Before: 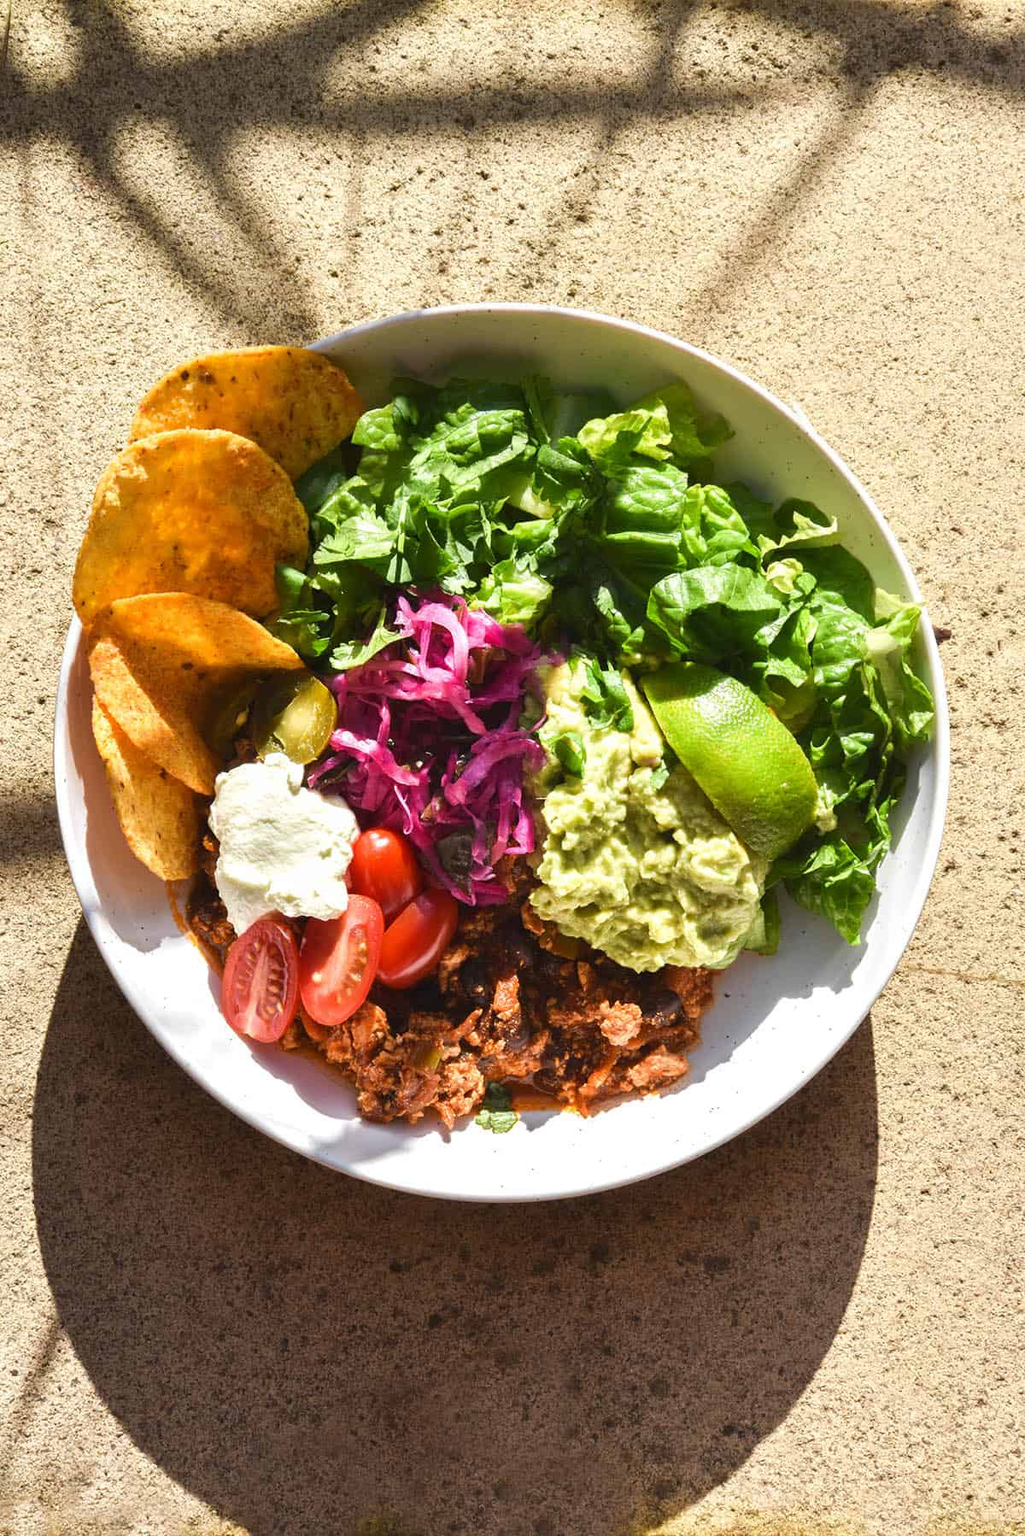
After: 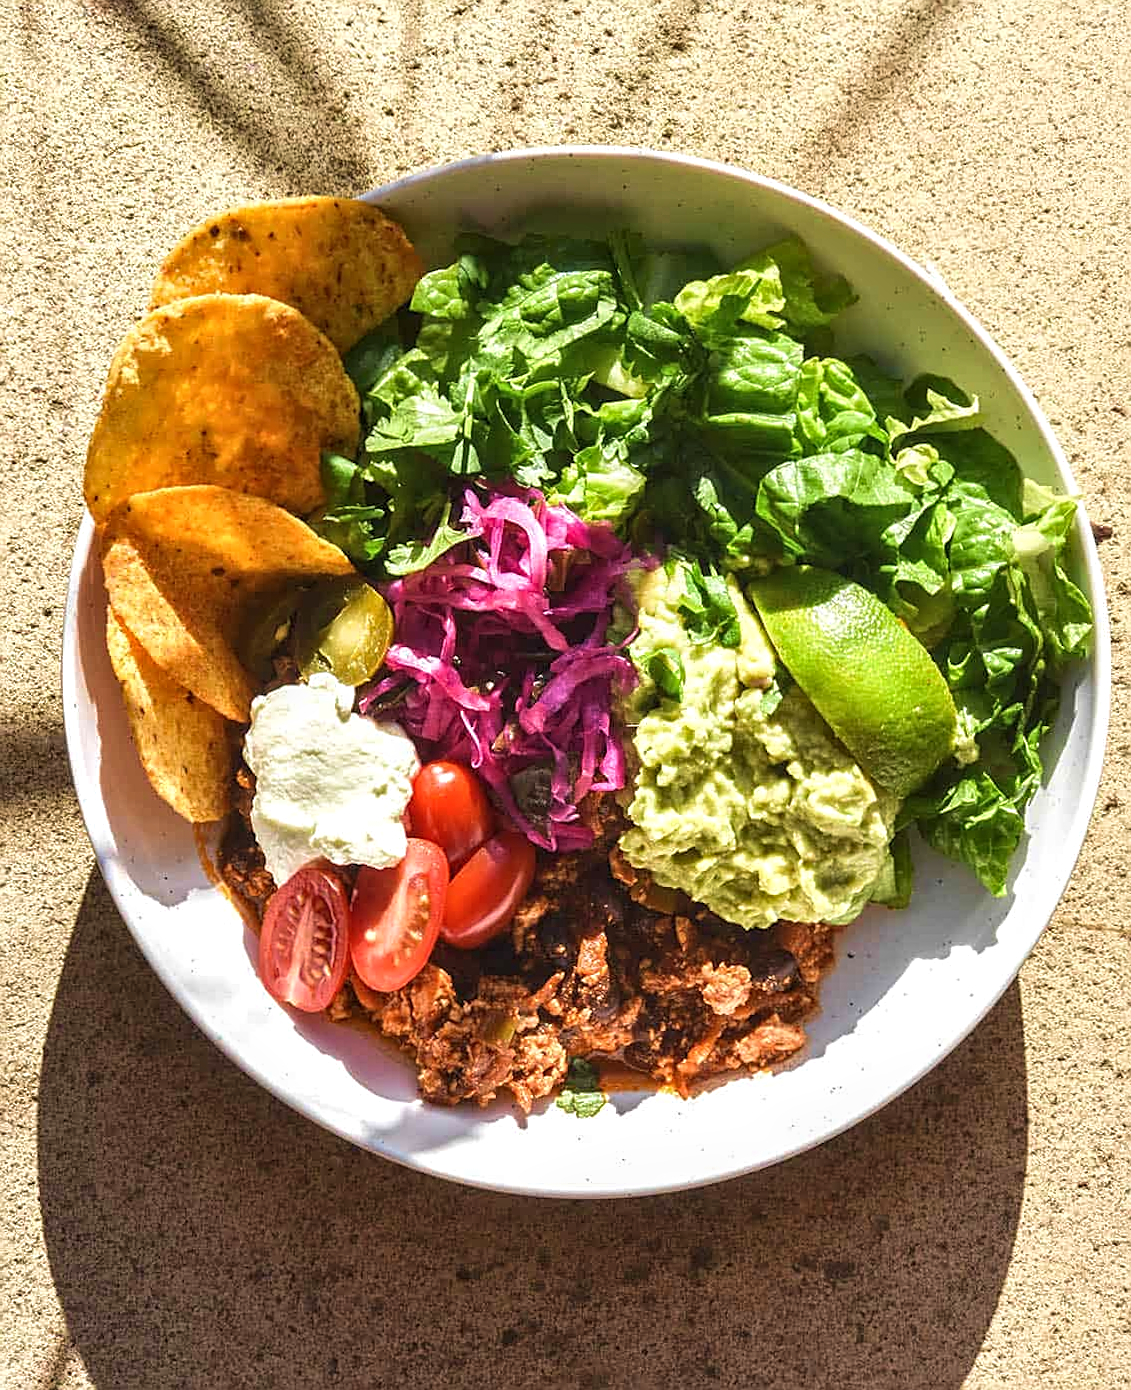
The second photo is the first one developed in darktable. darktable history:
local contrast: on, module defaults
exposure: black level correction -0.001, exposure 0.08 EV, compensate highlight preservation false
crop and rotate: angle 0.105°, top 11.527%, right 5.443%, bottom 10.914%
velvia: on, module defaults
sharpen: on, module defaults
